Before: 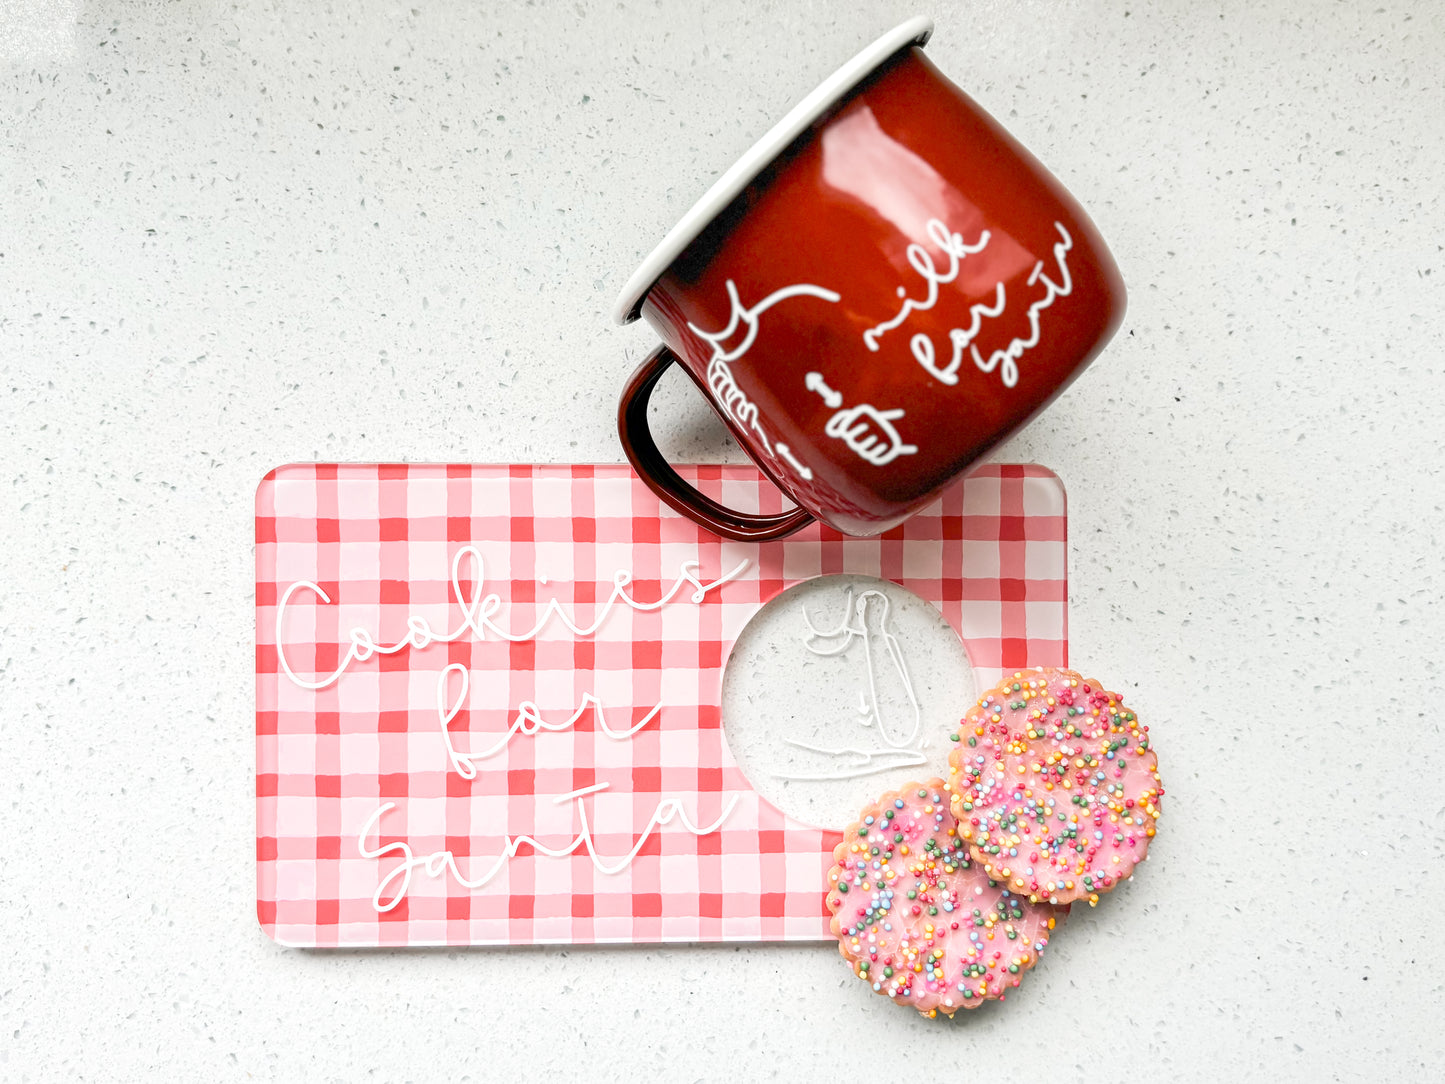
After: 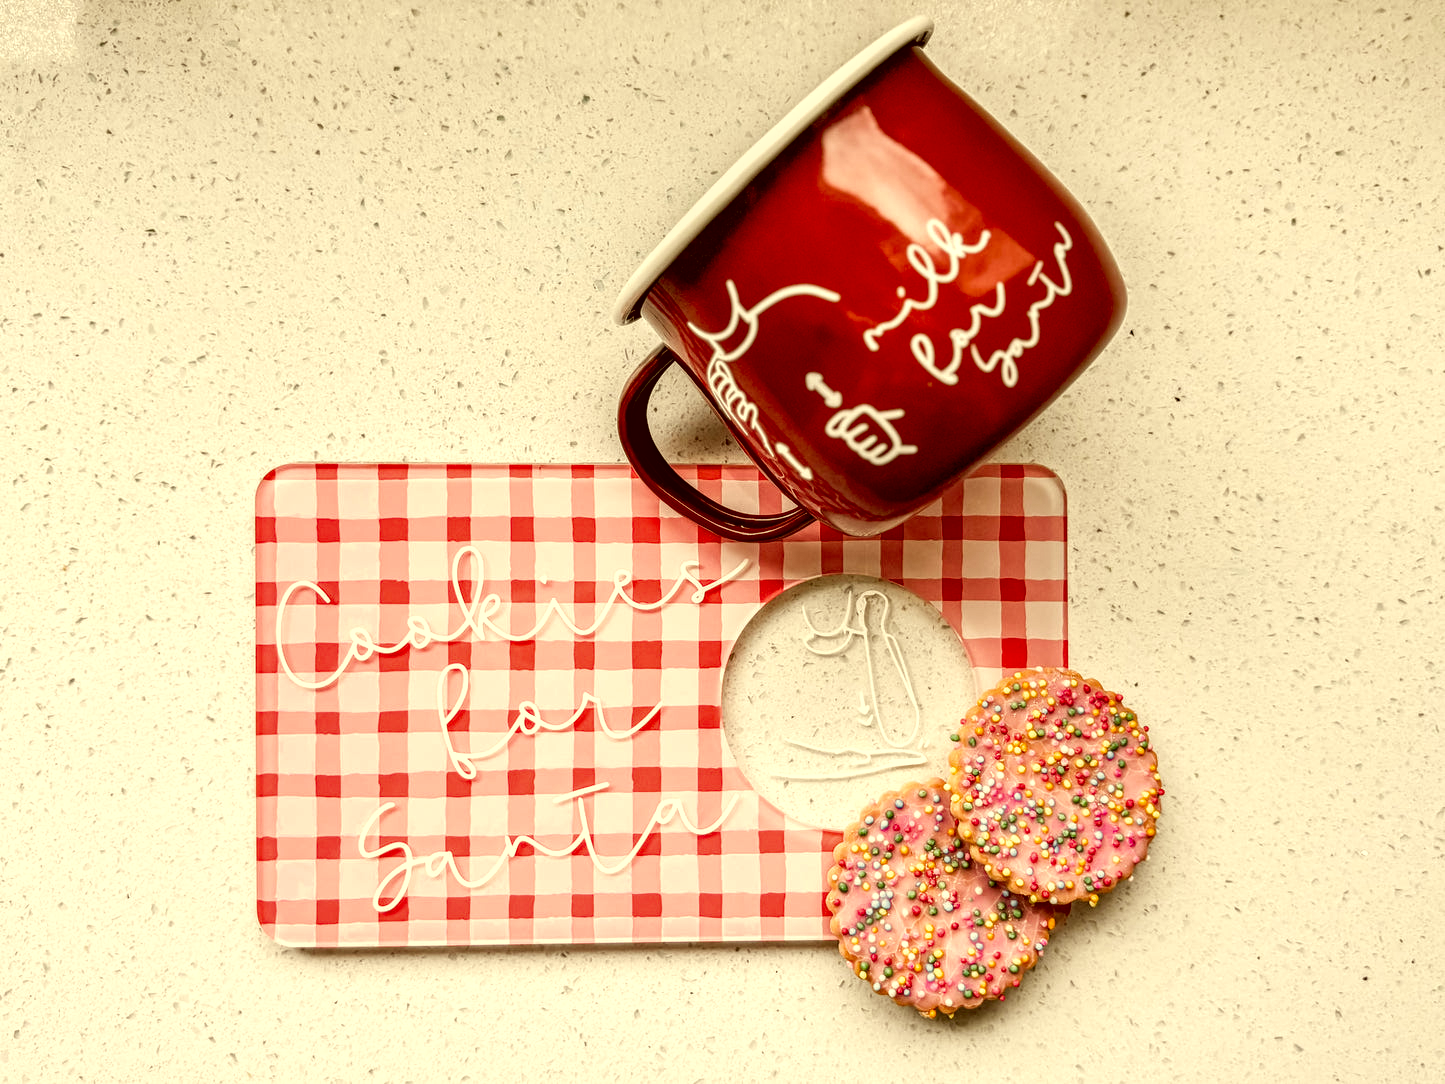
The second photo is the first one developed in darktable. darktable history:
color zones: curves: ch0 [(0.25, 0.5) (0.428, 0.473) (0.75, 0.5)]; ch1 [(0.243, 0.479) (0.398, 0.452) (0.75, 0.5)]
white balance: emerald 1
haze removal: compatibility mode true, adaptive false
color correction: highlights a* 1.12, highlights b* 24.26, shadows a* 15.58, shadows b* 24.26
local contrast: detail 150%
